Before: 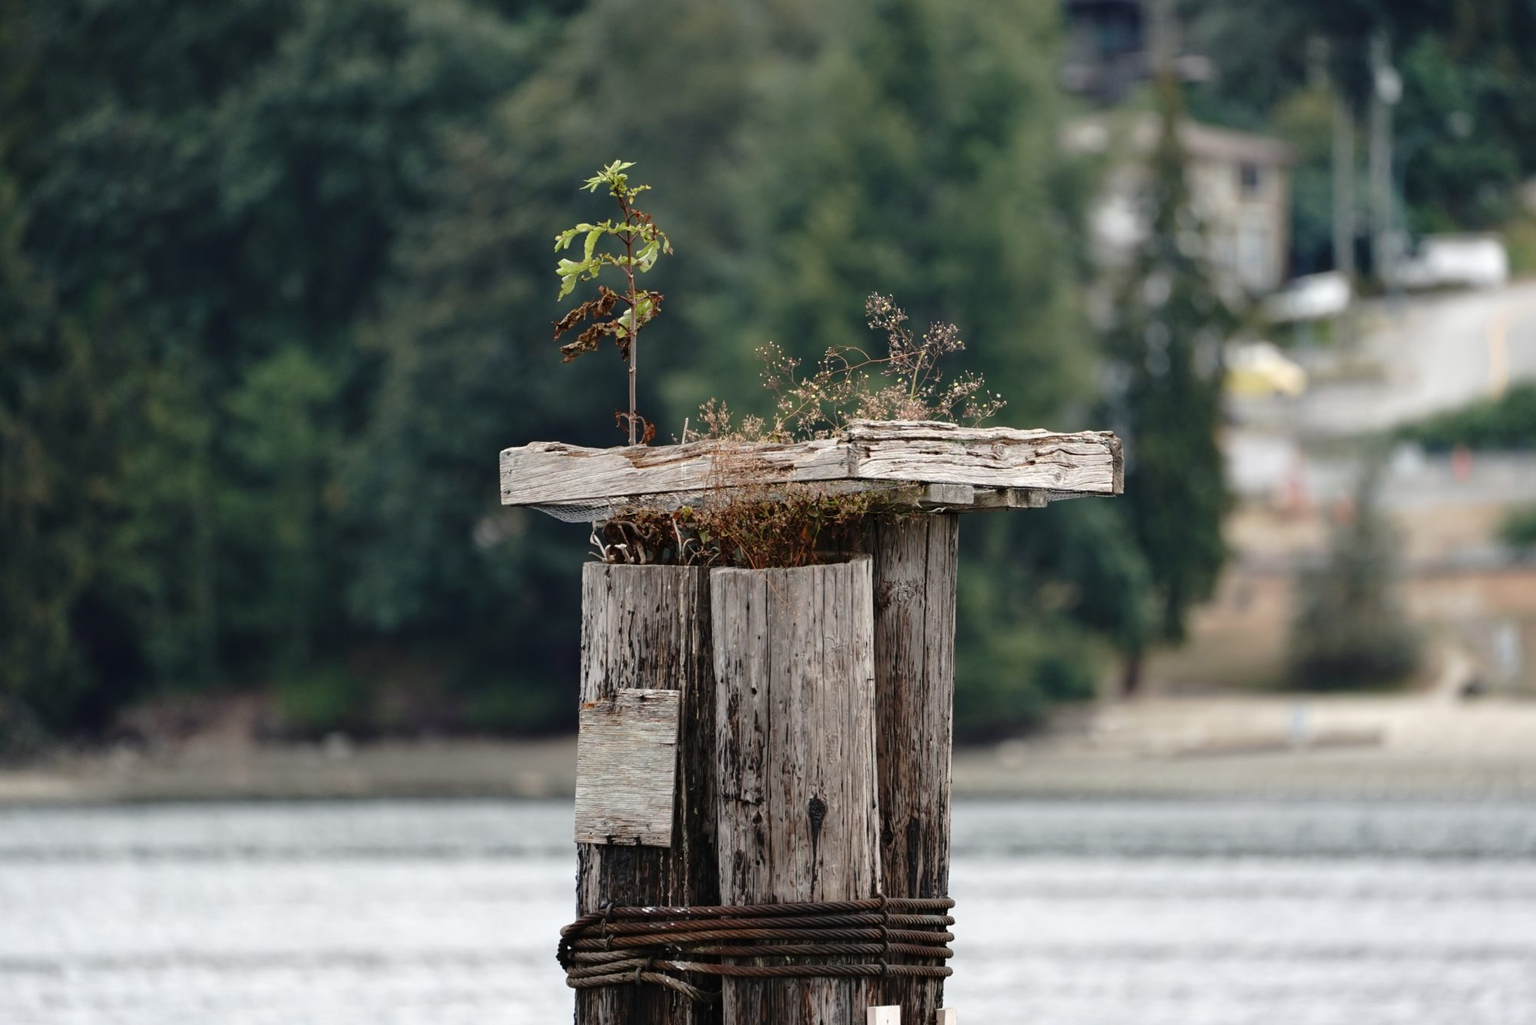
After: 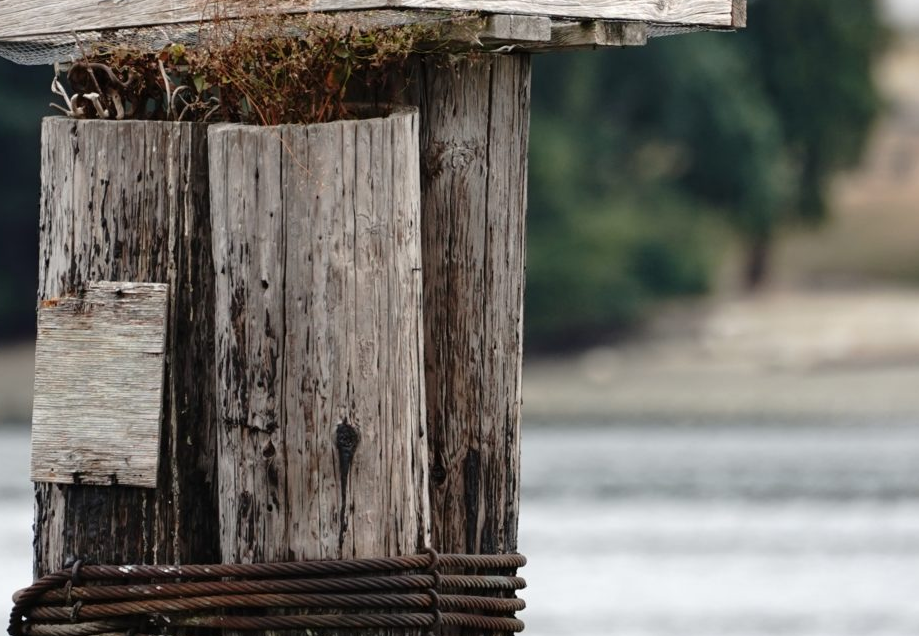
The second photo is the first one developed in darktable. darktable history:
crop: left 35.86%, top 46.166%, right 18.158%, bottom 6.116%
